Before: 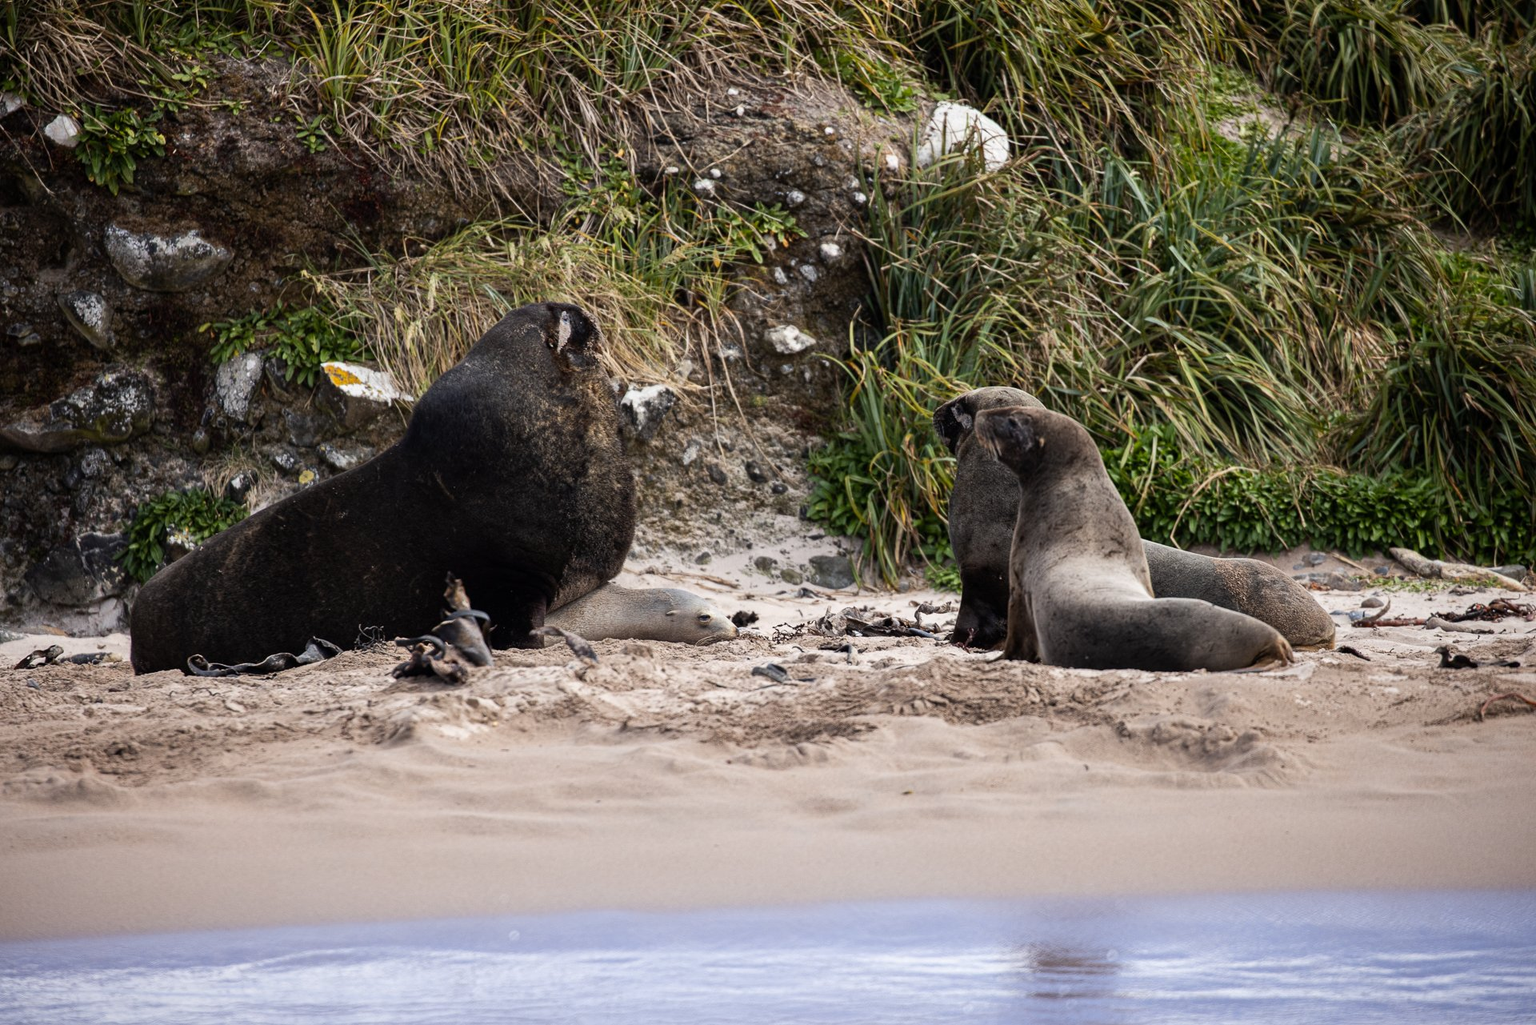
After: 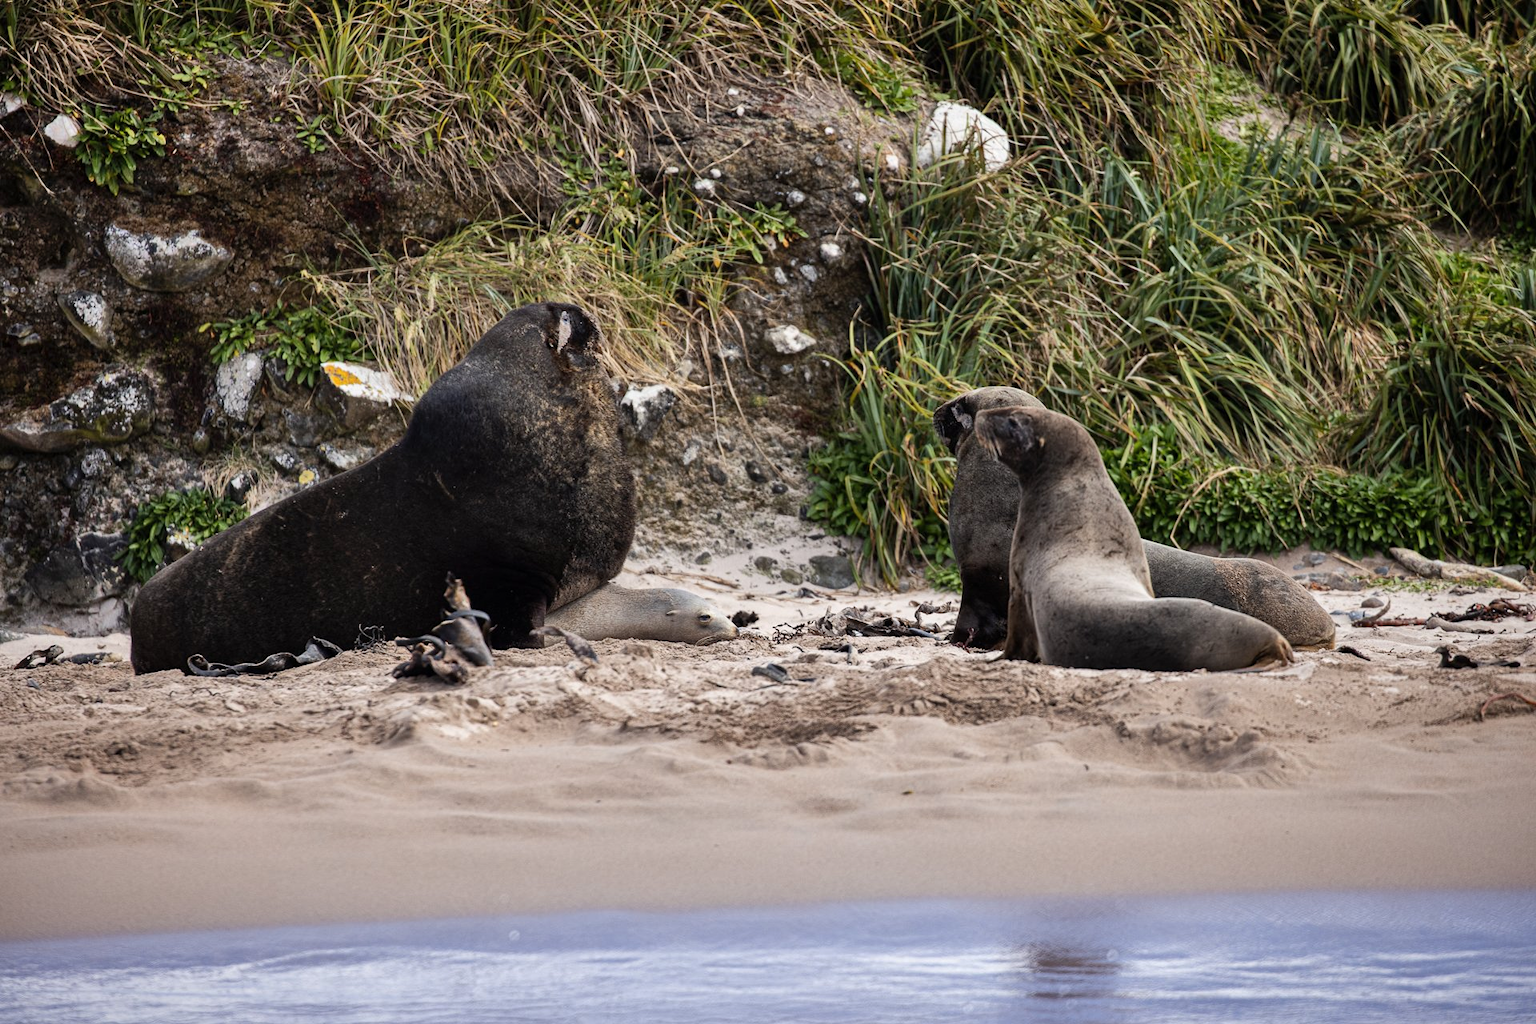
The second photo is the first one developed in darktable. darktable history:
shadows and highlights: white point adjustment 0.027, soften with gaussian
